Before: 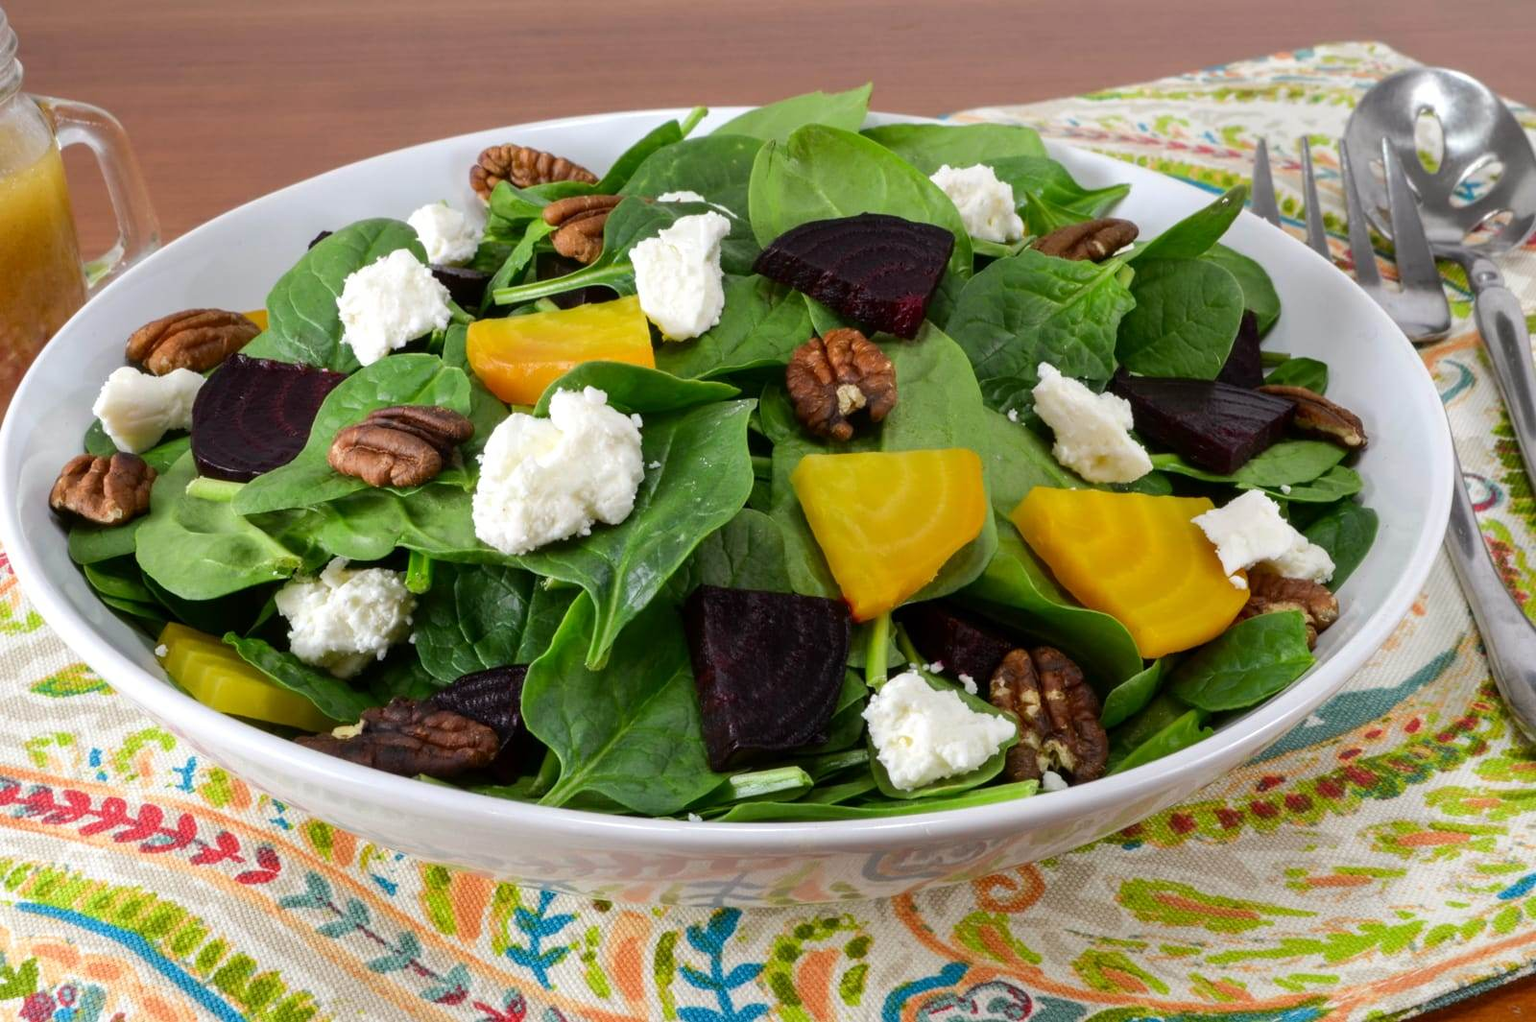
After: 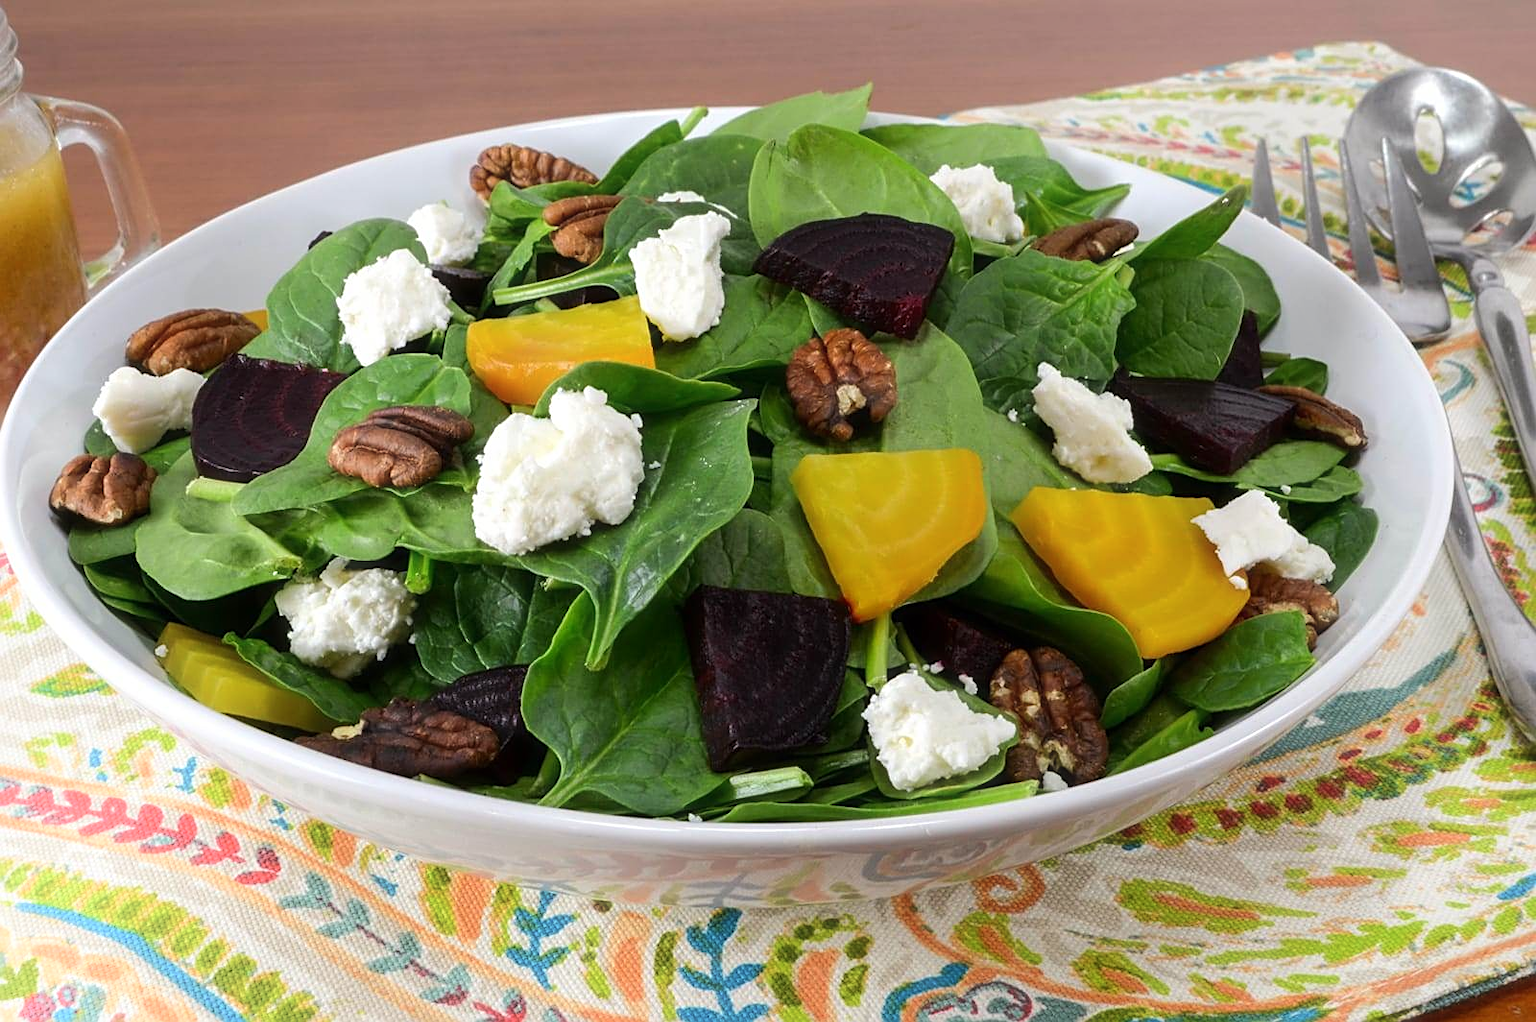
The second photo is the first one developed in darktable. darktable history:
haze removal: strength -0.097, compatibility mode true
sharpen: on, module defaults
shadows and highlights: shadows -41.87, highlights 62.39, soften with gaussian
